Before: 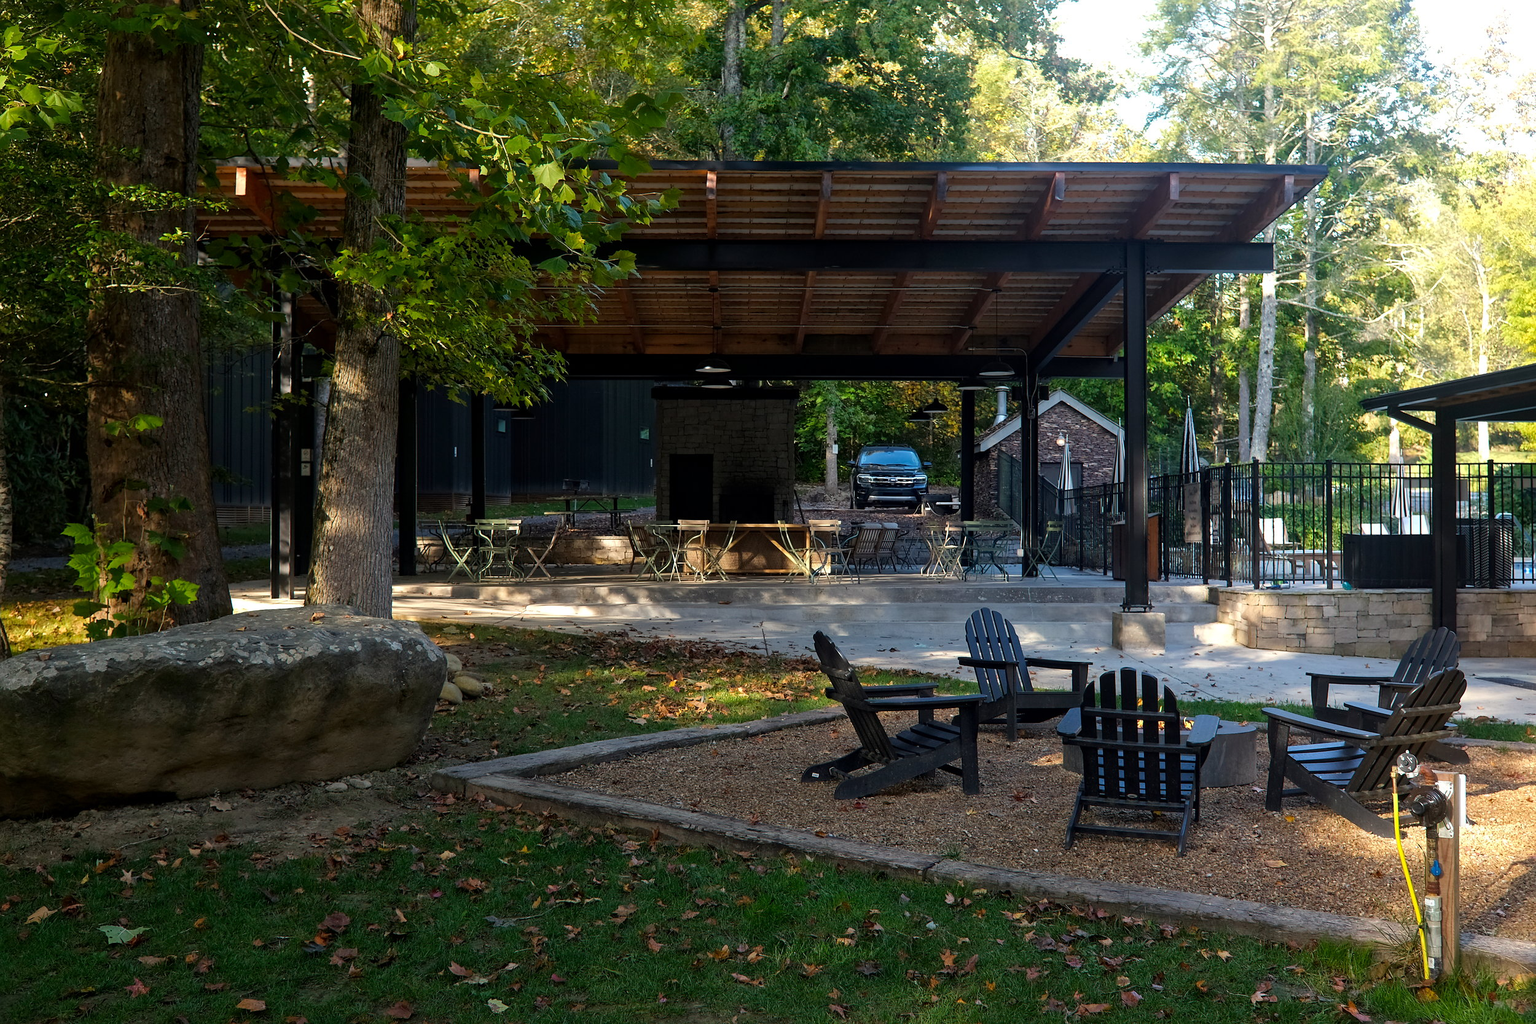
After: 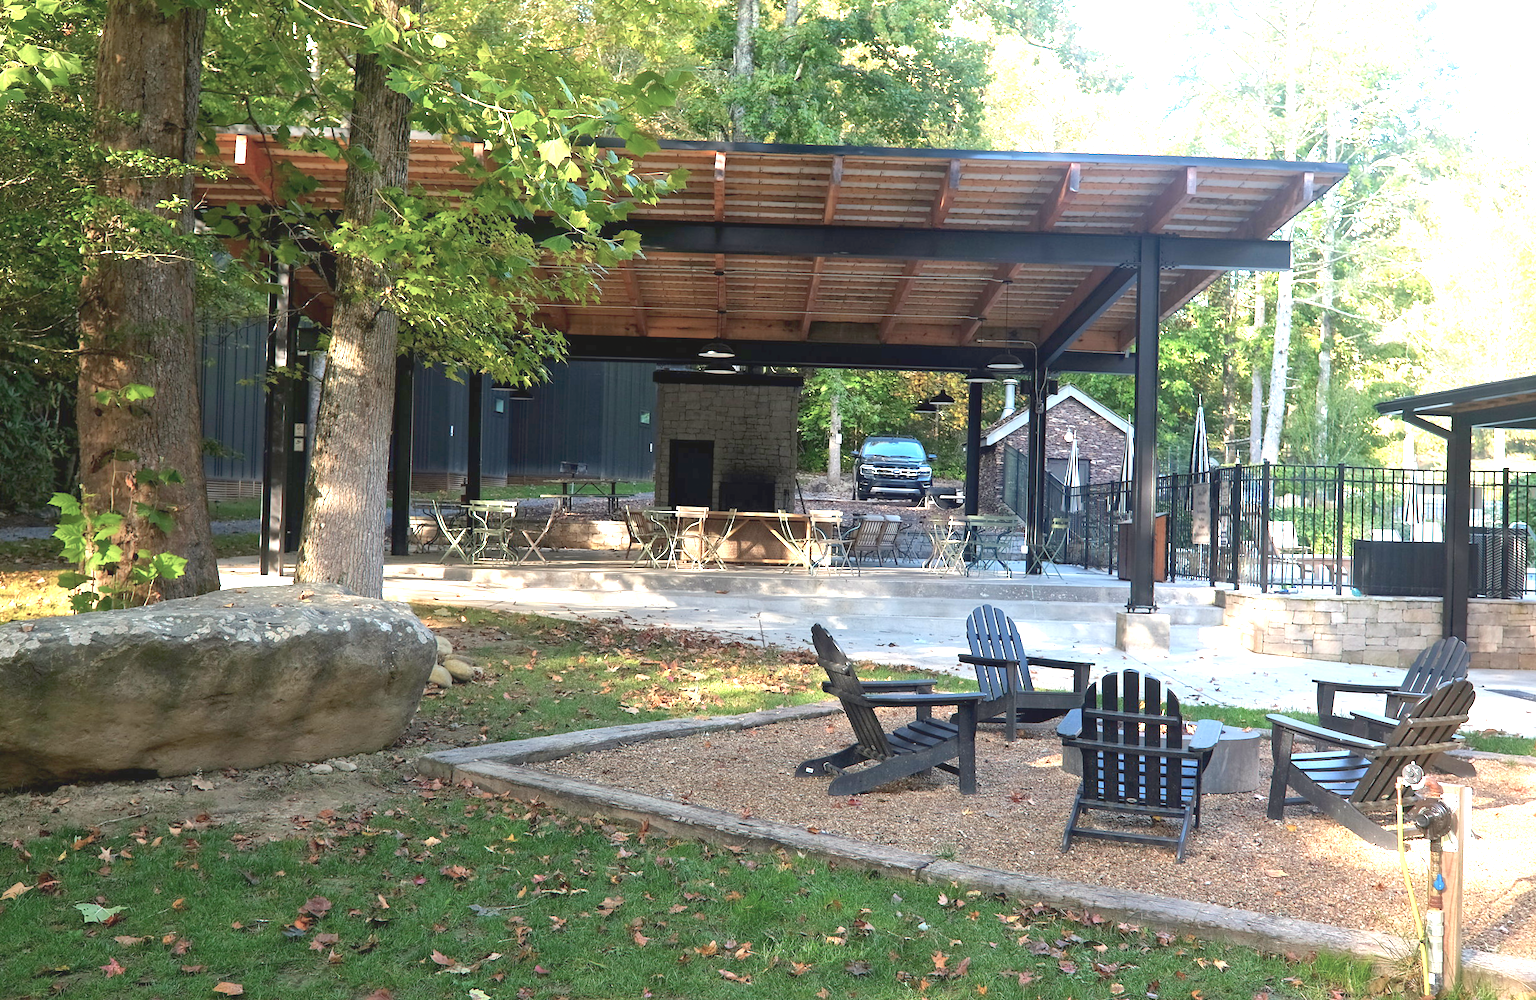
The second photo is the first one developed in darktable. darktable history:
rotate and perspective: rotation 1.57°, crop left 0.018, crop right 0.982, crop top 0.039, crop bottom 0.961
contrast equalizer: octaves 7, y [[0.6 ×6], [0.55 ×6], [0 ×6], [0 ×6], [0 ×6]], mix -0.3
color balance rgb: perceptual saturation grading › global saturation -27.94%, hue shift -2.27°, contrast -21.26%
exposure: black level correction 0, exposure 1.45 EV, compensate exposure bias true, compensate highlight preservation false
